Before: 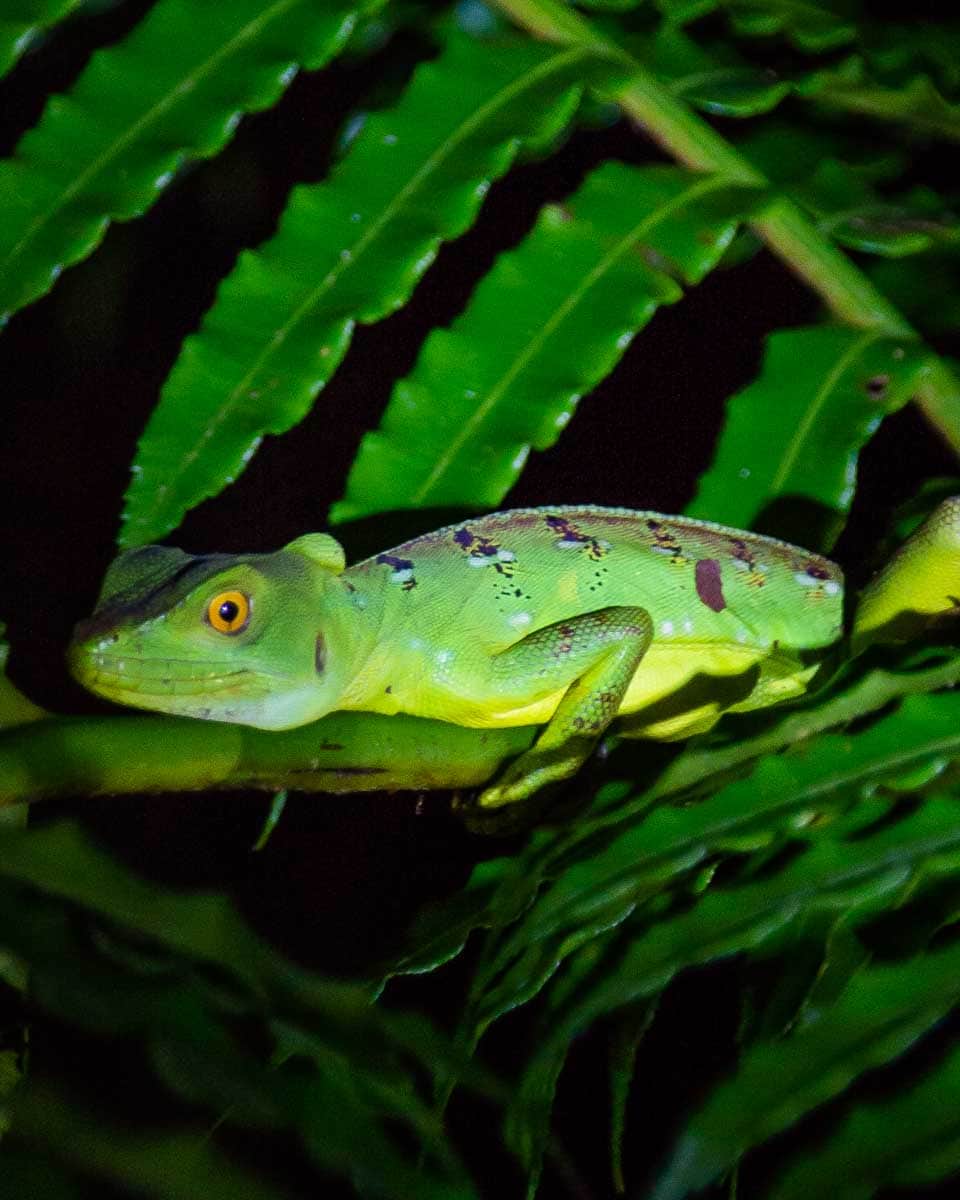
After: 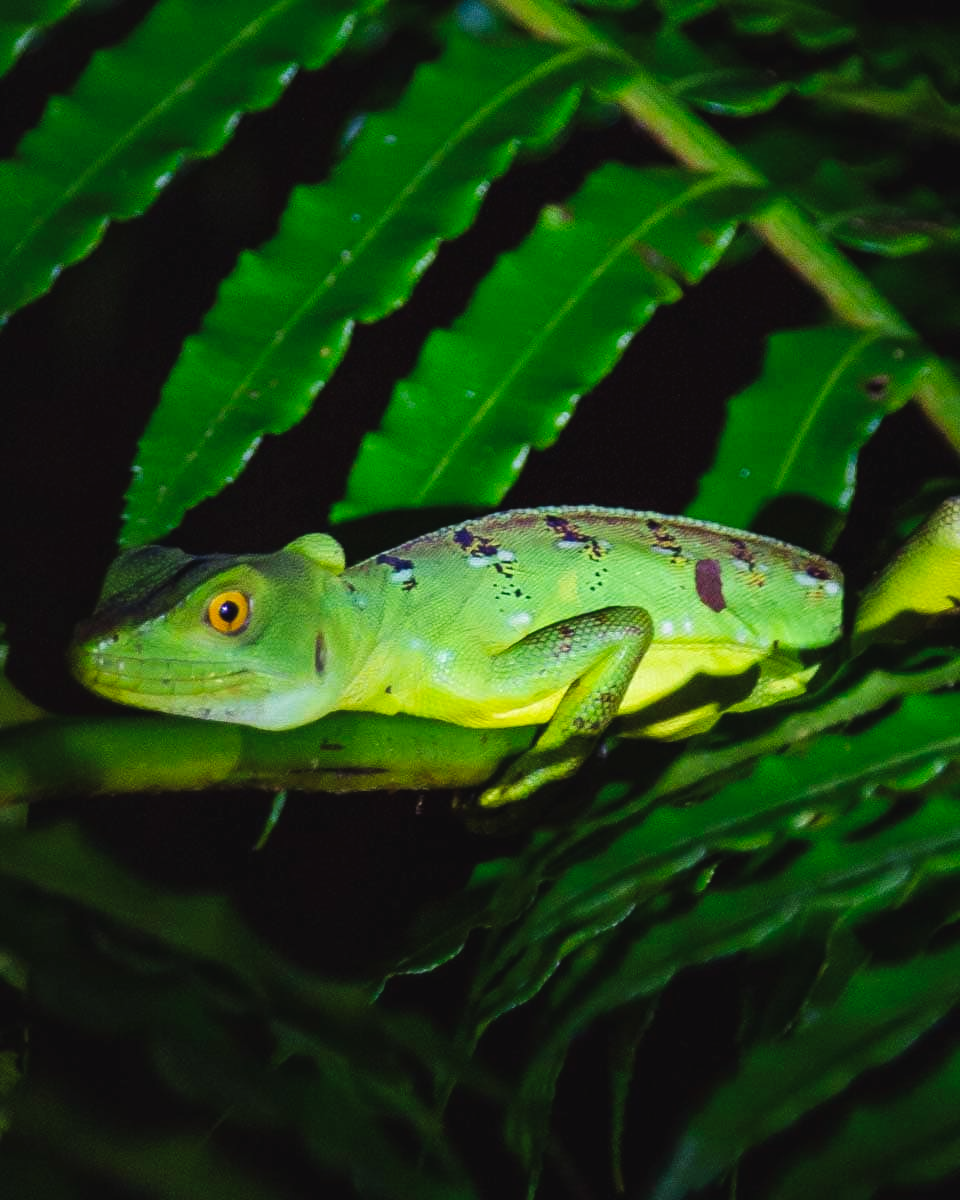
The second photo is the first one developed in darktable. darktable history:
tone curve: curves: ch0 [(0, 0.032) (0.181, 0.156) (0.751, 0.762) (1, 1)], preserve colors none
